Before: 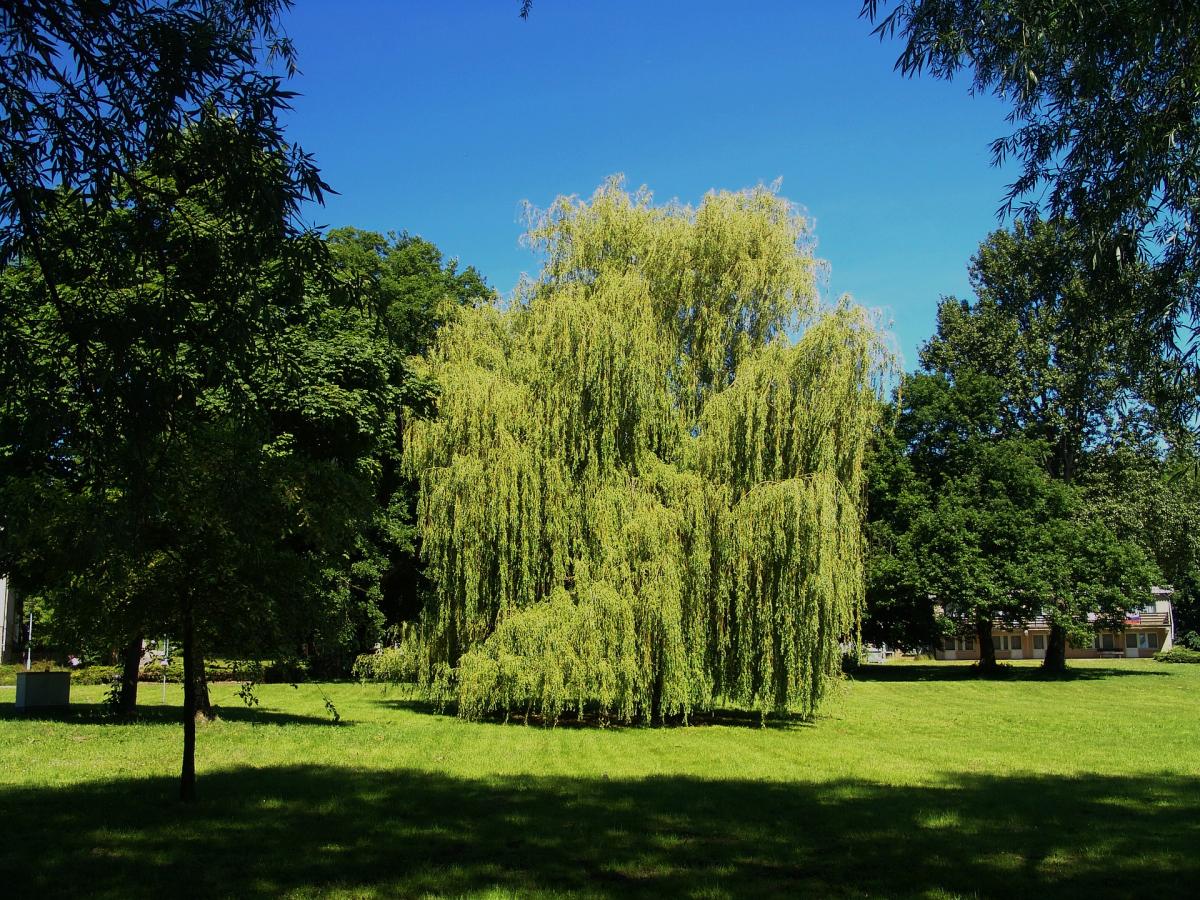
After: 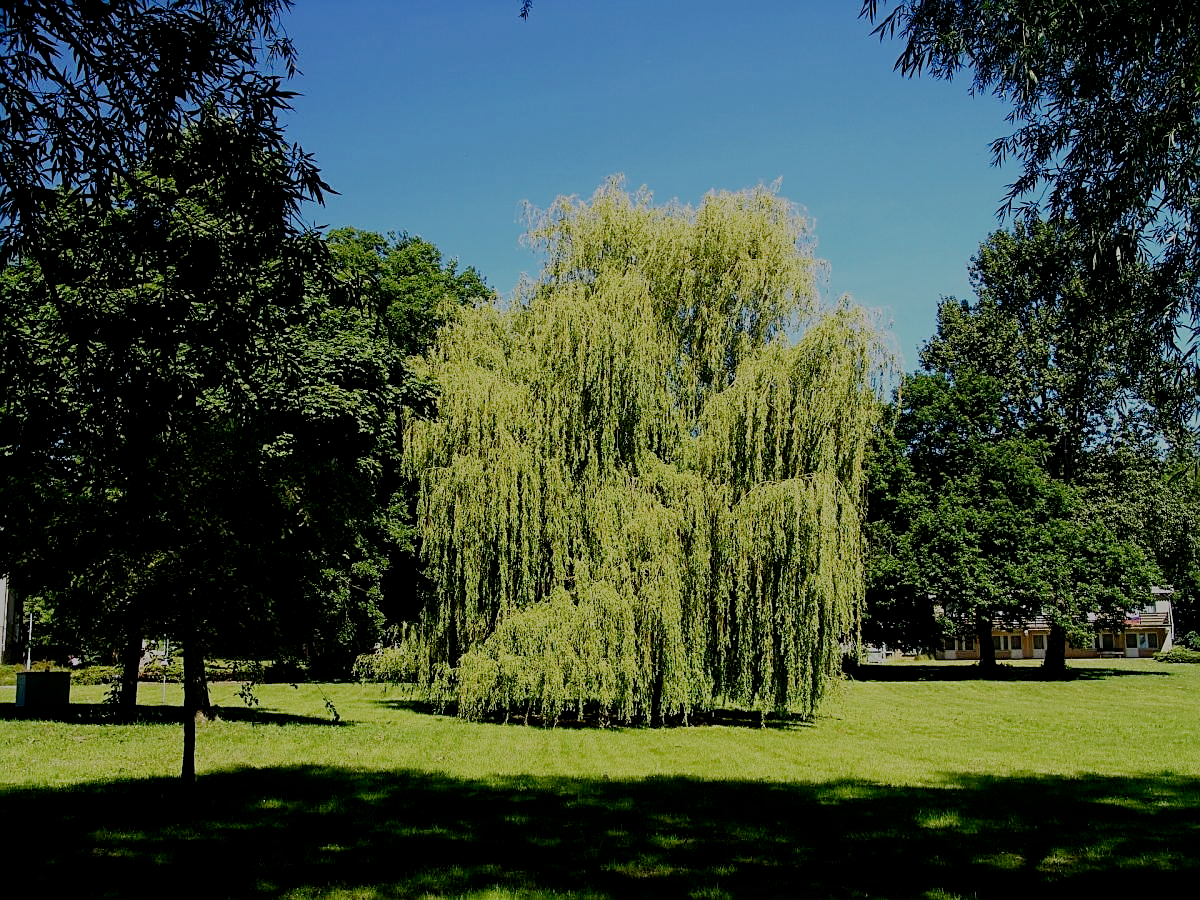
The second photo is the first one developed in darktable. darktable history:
filmic rgb: middle gray luminance 18%, black relative exposure -7.5 EV, white relative exposure 8.5 EV, threshold 6 EV, target black luminance 0%, hardness 2.23, latitude 18.37%, contrast 0.878, highlights saturation mix 5%, shadows ↔ highlights balance 10.15%, add noise in highlights 0, preserve chrominance no, color science v3 (2019), use custom middle-gray values true, iterations of high-quality reconstruction 0, contrast in highlights soft, enable highlight reconstruction true
sharpen: on, module defaults
